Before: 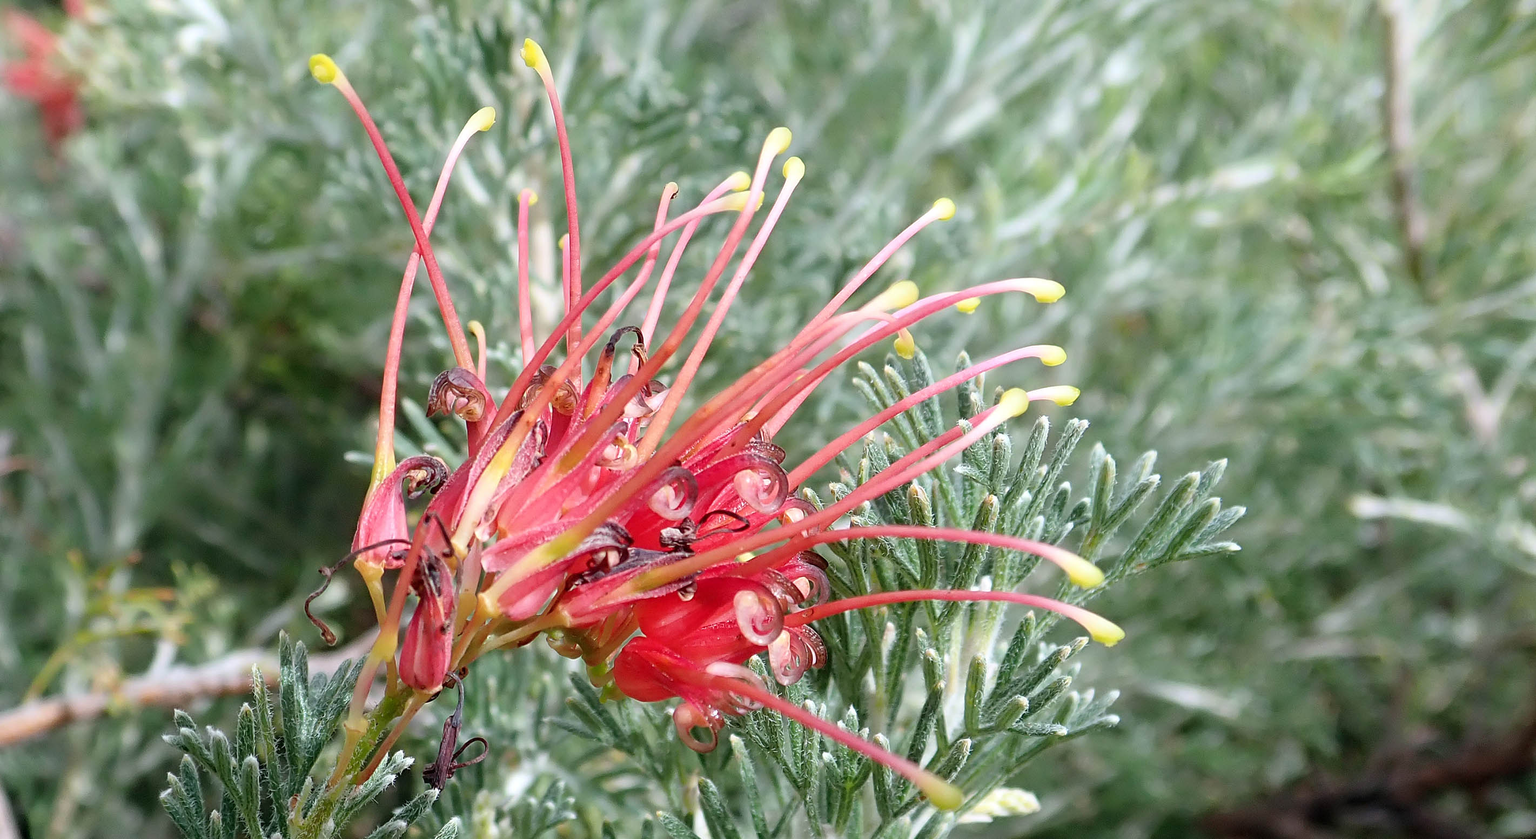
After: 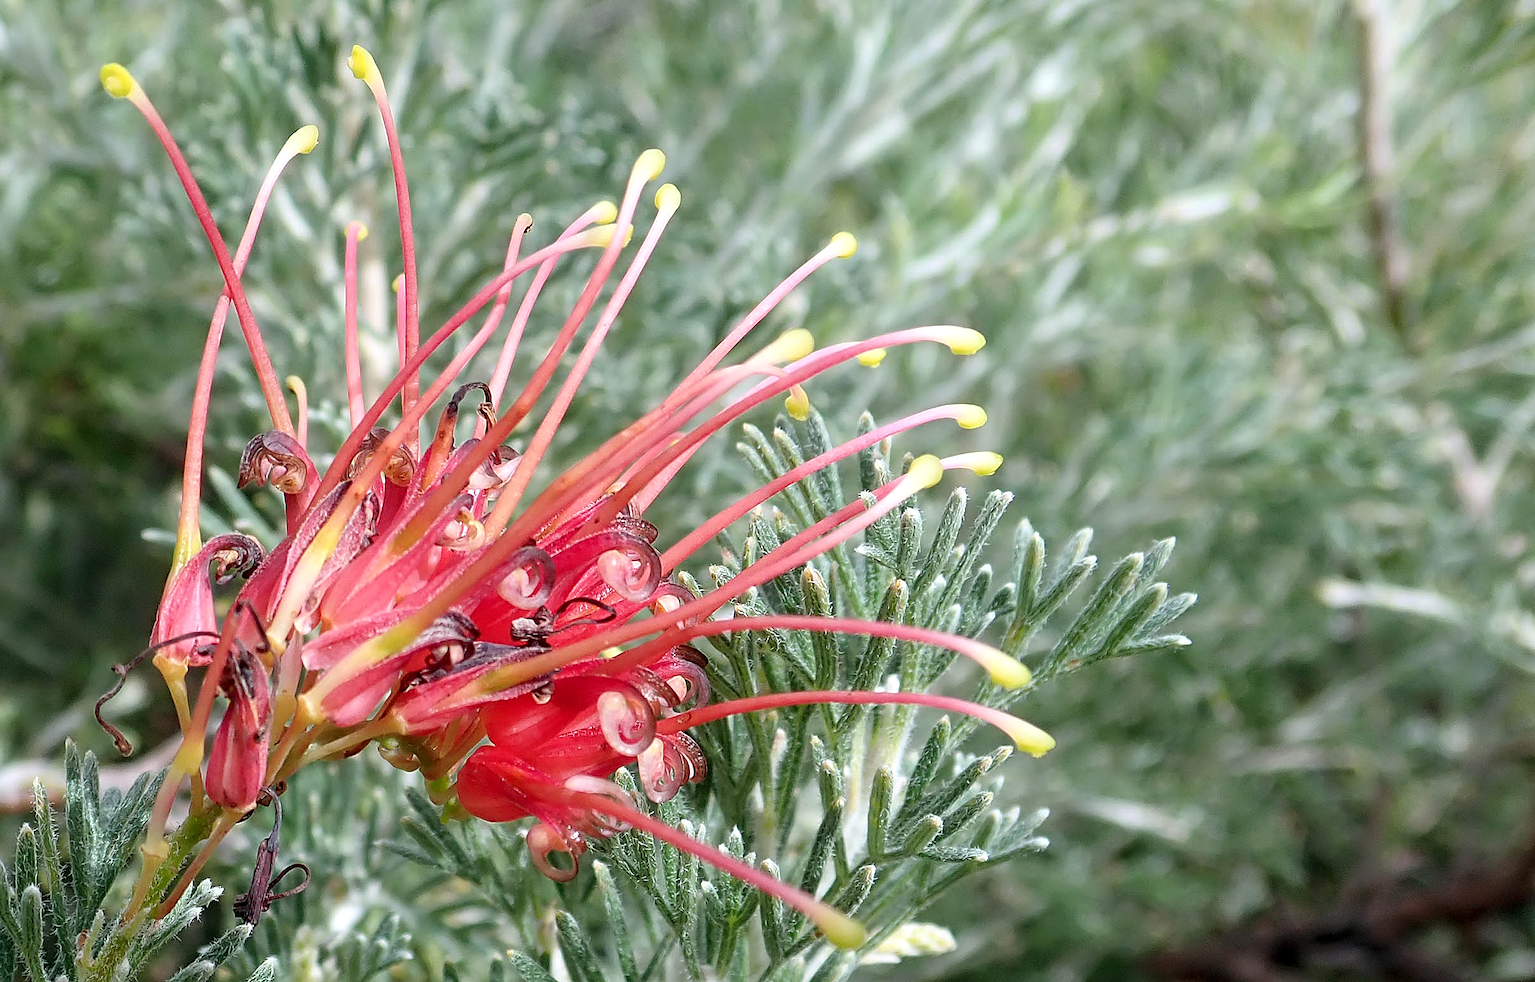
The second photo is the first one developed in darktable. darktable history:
sharpen: radius 0.969, amount 0.604
crop and rotate: left 14.584%
local contrast: highlights 100%, shadows 100%, detail 120%, midtone range 0.2
